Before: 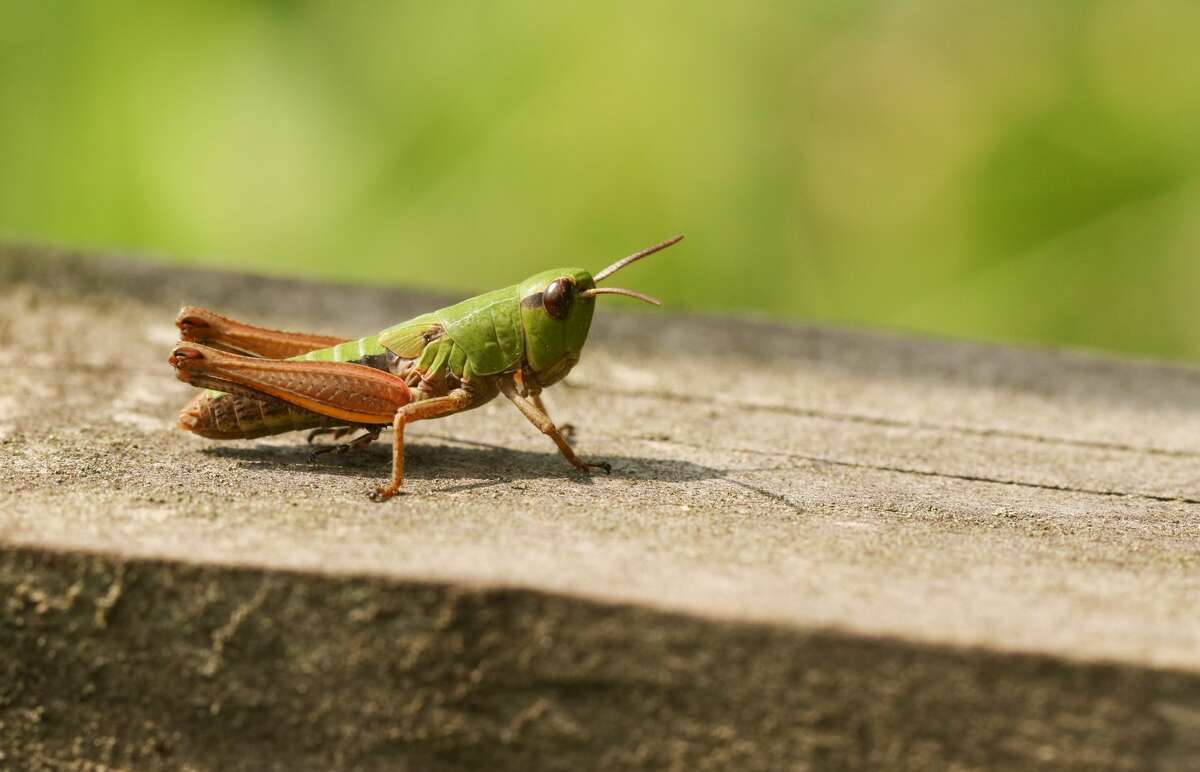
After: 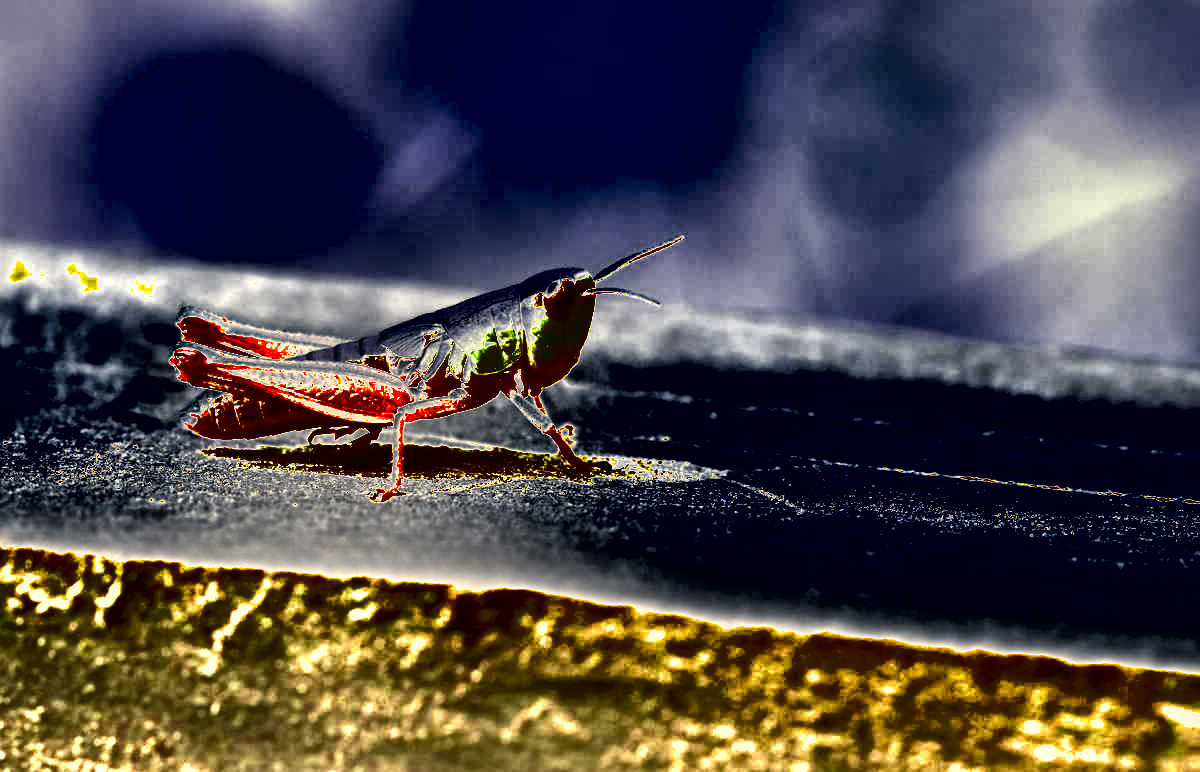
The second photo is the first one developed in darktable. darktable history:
local contrast: mode bilateral grid, contrast 50, coarseness 50, detail 150%, midtone range 0.2
exposure: exposure 2.907 EV, compensate highlight preservation false
velvia: strength 16.89%
shadows and highlights: shadows 30.71, highlights -62.45, soften with gaussian
